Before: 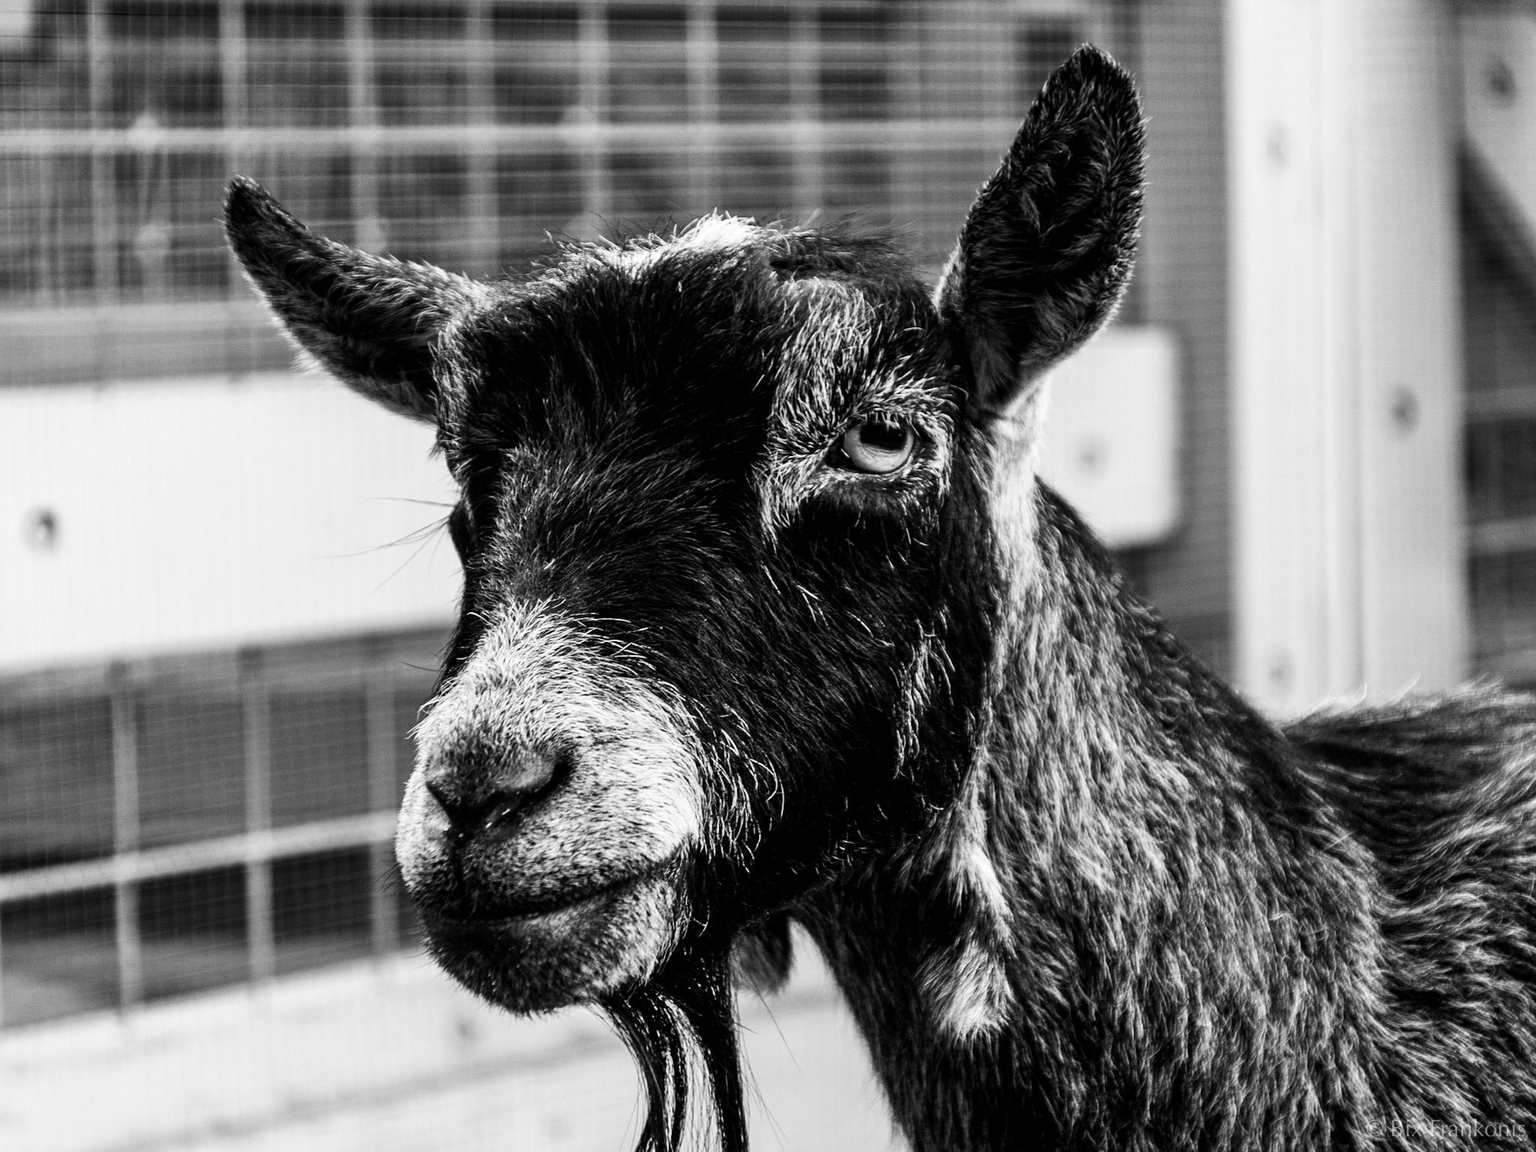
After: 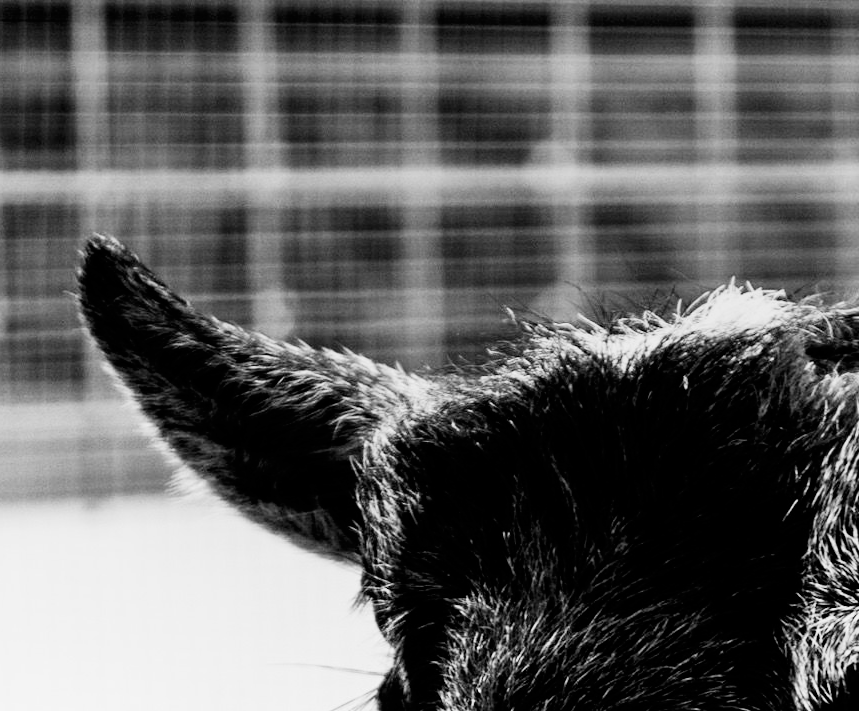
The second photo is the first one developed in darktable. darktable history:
graduated density: rotation 5.63°, offset 76.9
crop and rotate: left 10.817%, top 0.062%, right 47.194%, bottom 53.626%
tone curve: curves: ch0 [(0, 0) (0.082, 0.02) (0.129, 0.078) (0.275, 0.301) (0.67, 0.809) (1, 1)], color space Lab, linked channels, preserve colors none
